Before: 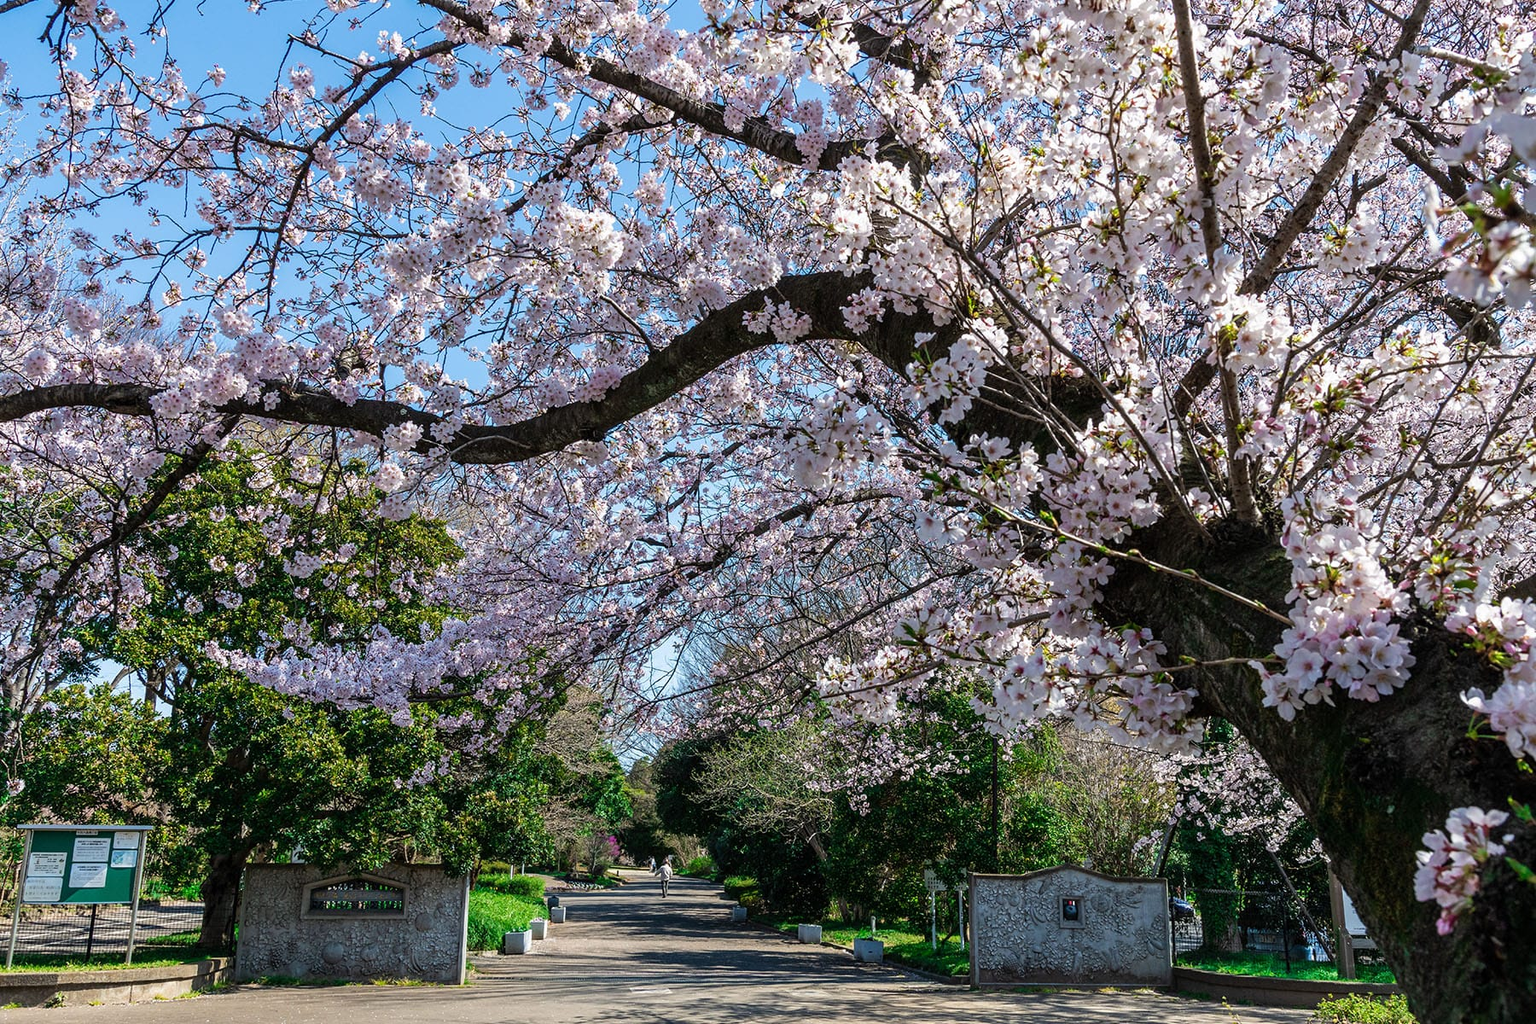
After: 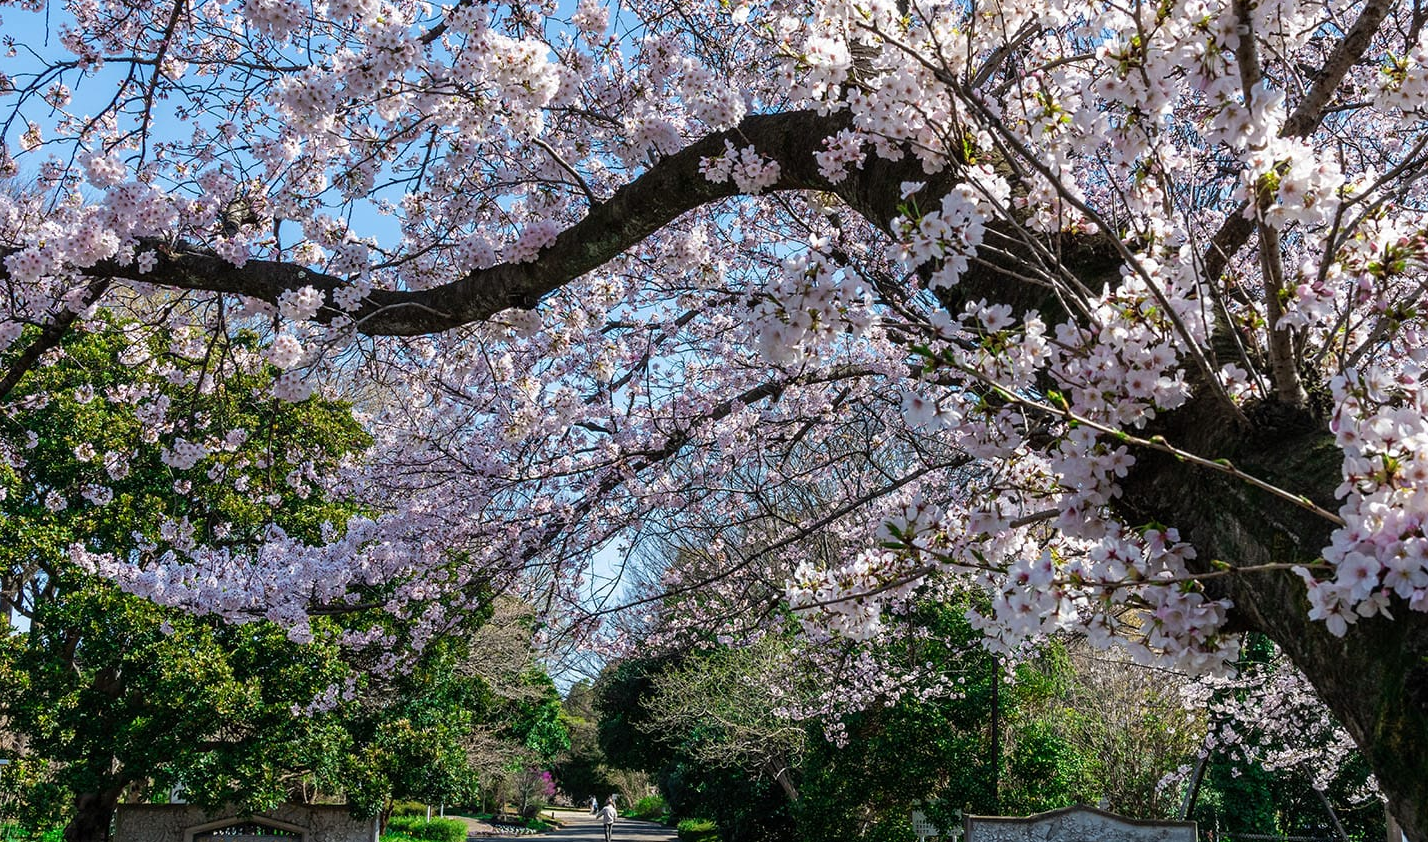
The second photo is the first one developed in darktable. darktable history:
crop: left 9.501%, top 17.391%, right 11.113%, bottom 12.384%
